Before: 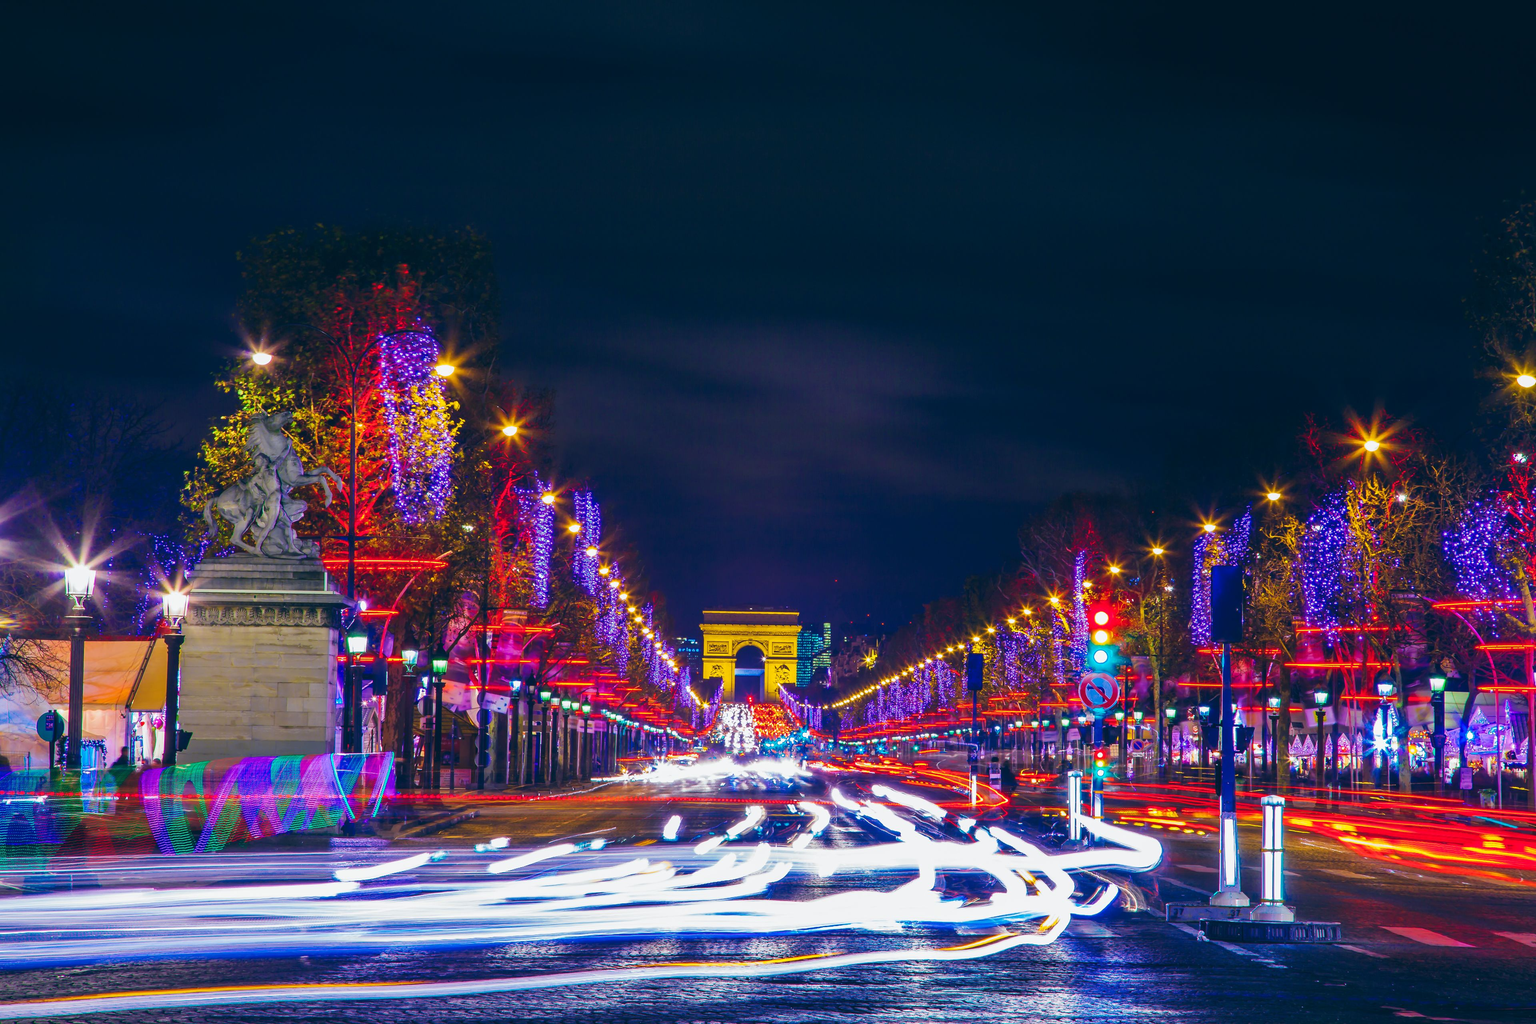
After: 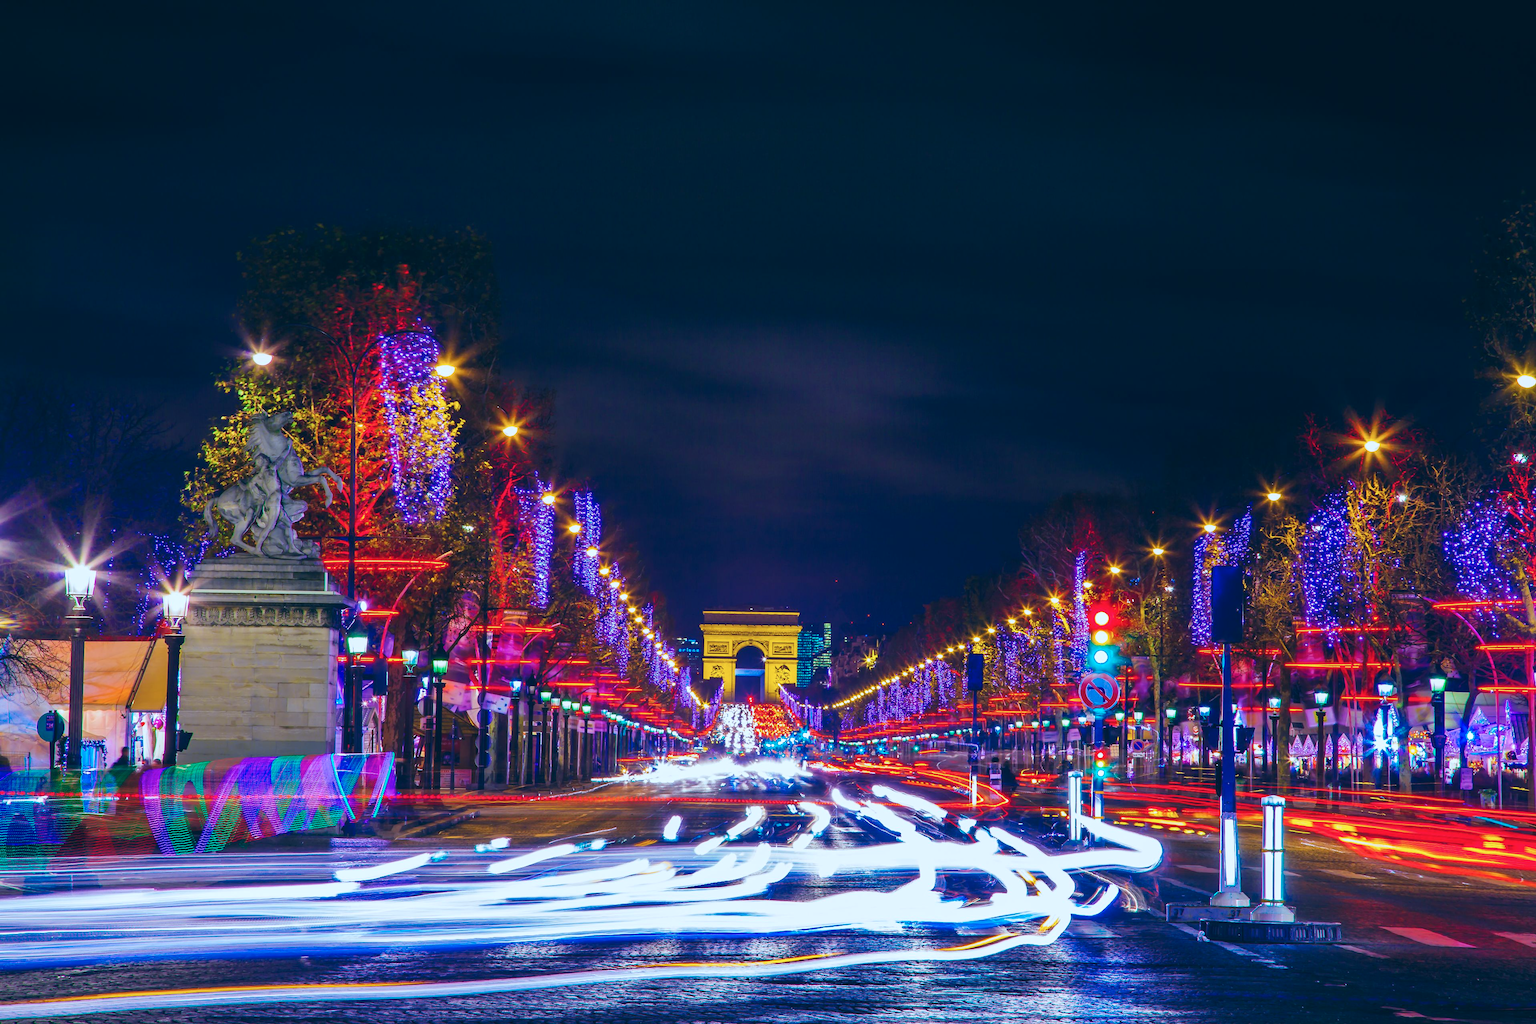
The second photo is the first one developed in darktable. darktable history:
color correction: highlights a* -3.93, highlights b* -10.86
